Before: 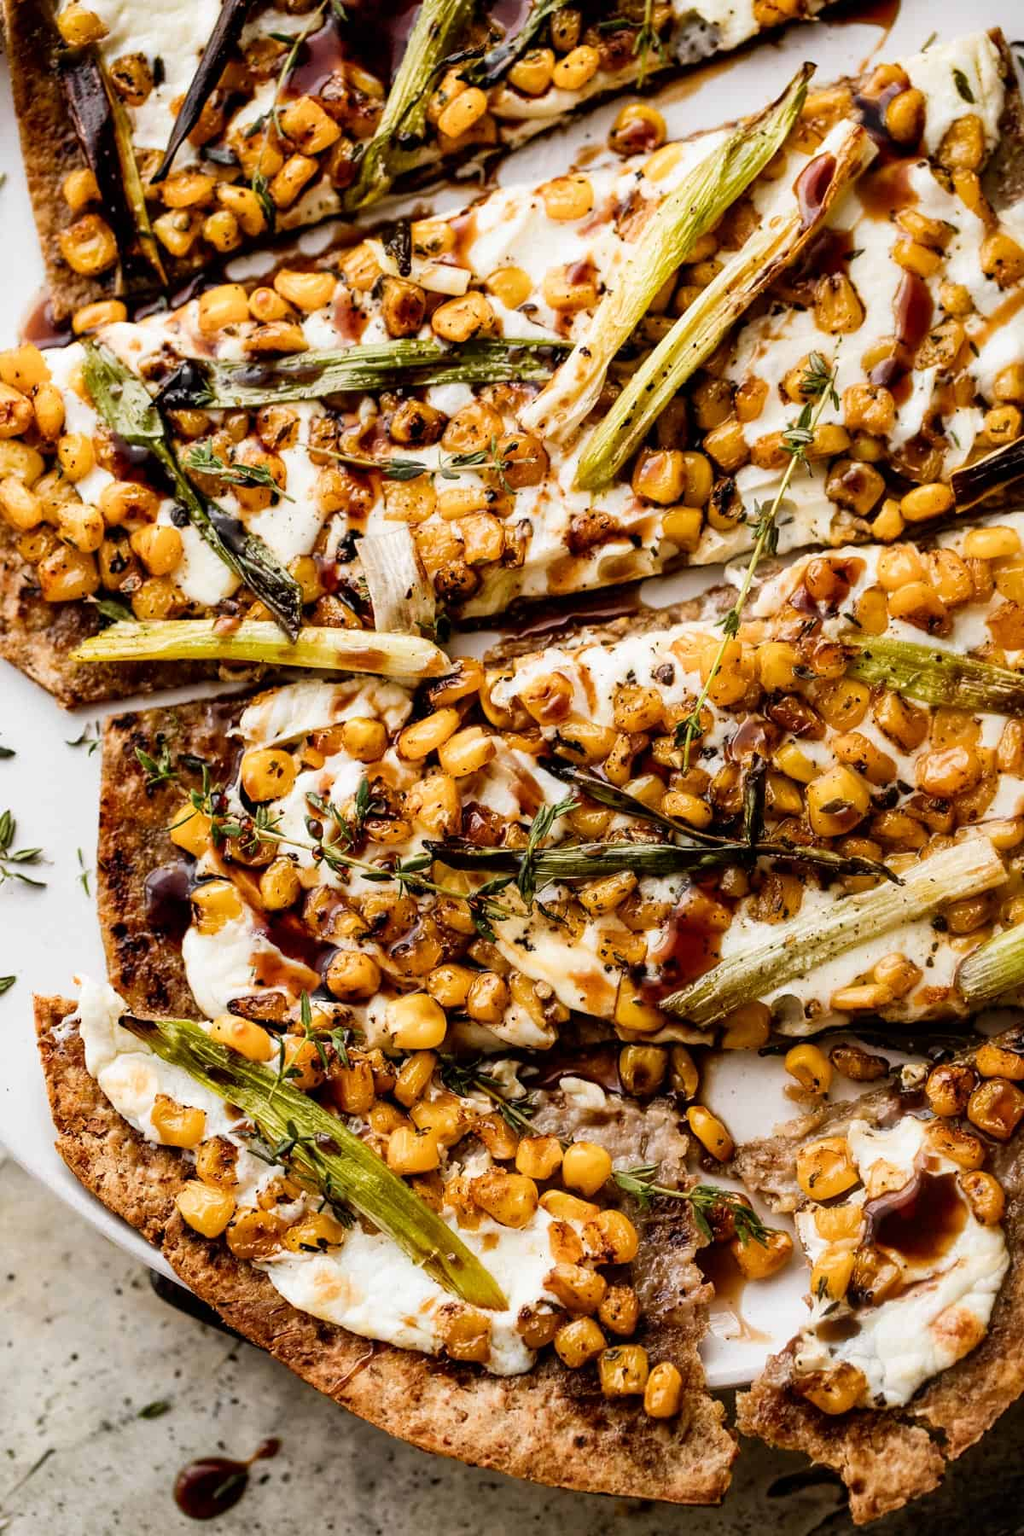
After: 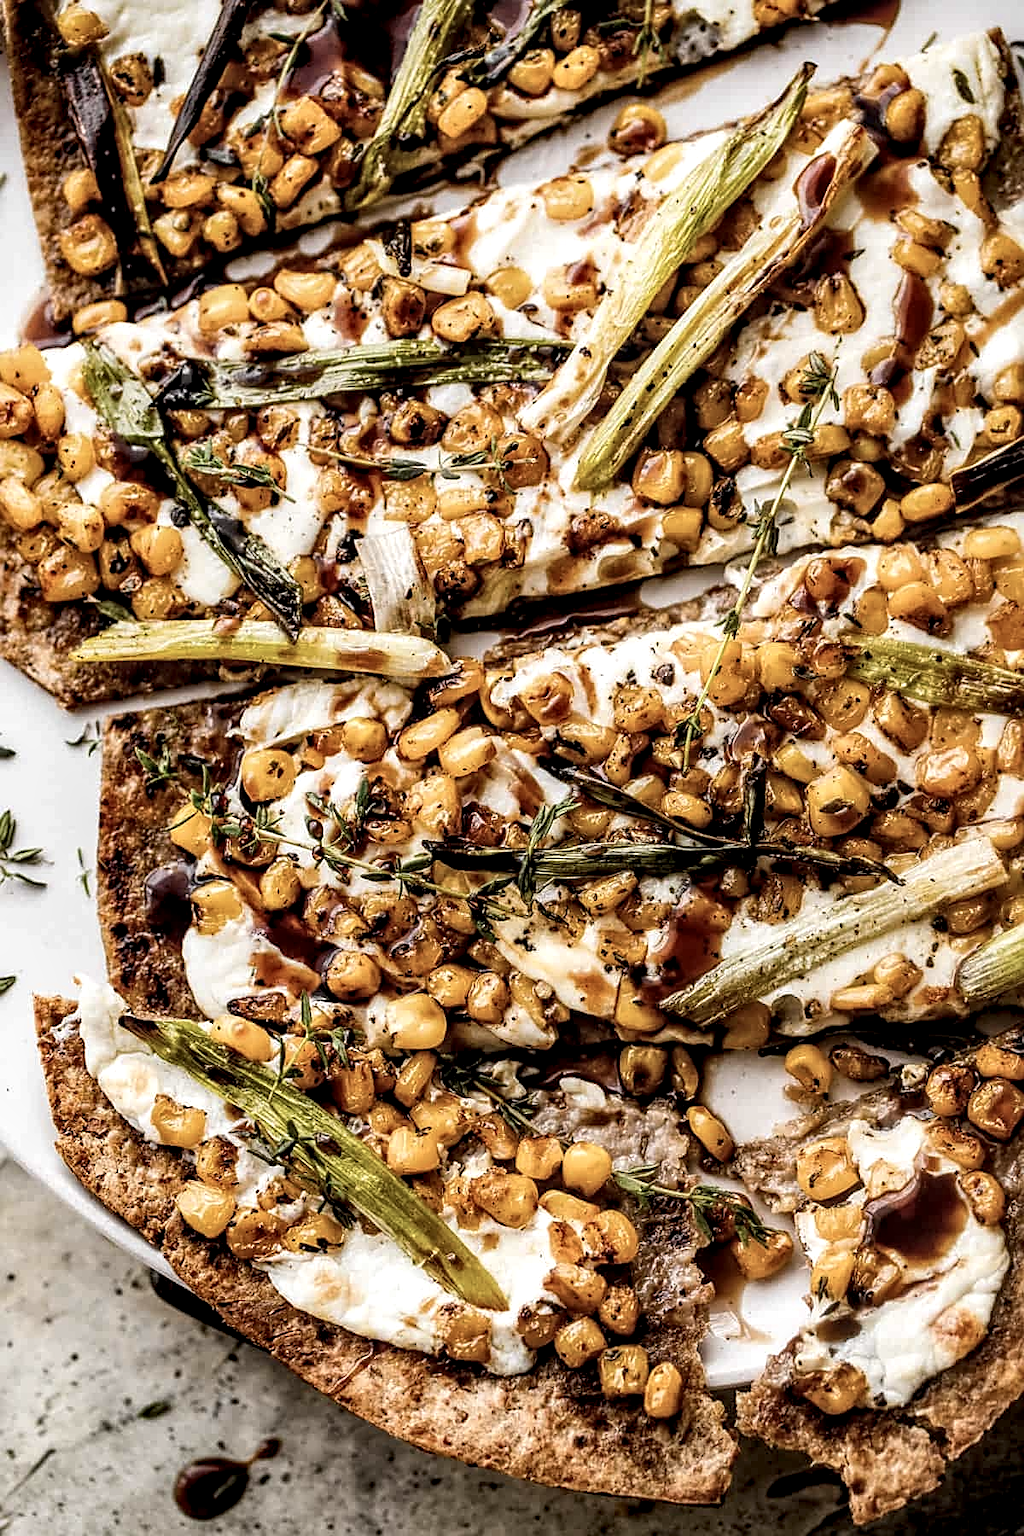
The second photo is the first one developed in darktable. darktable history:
contrast brightness saturation: contrast 0.064, brightness -0.006, saturation -0.242
sharpen: on, module defaults
local contrast: detail 150%
